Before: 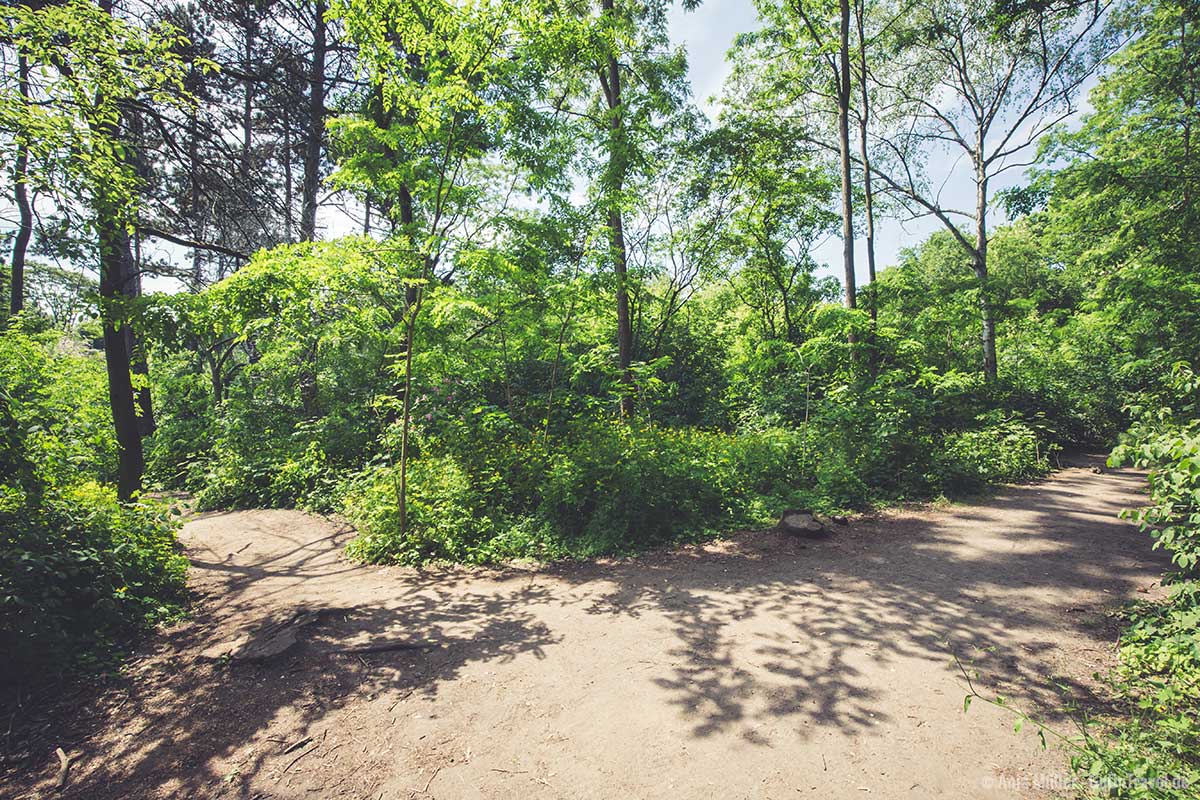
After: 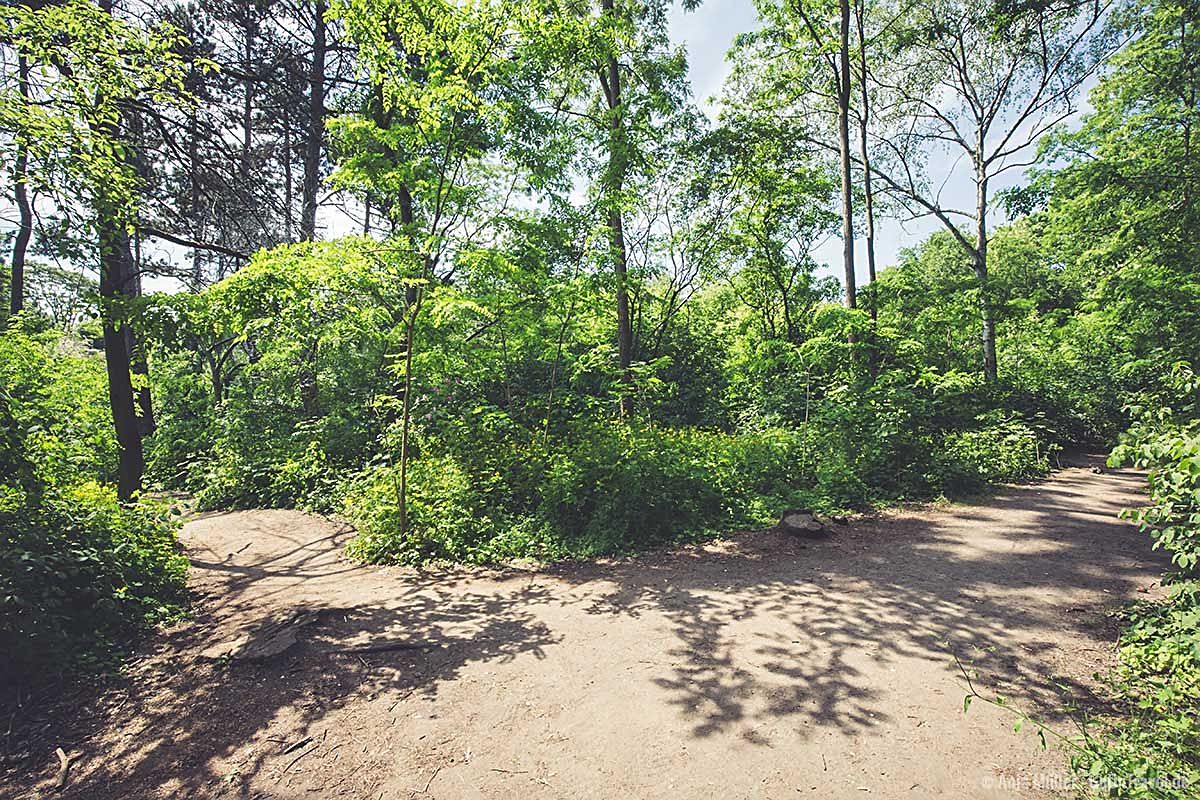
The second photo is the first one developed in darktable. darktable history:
sharpen: amount 0.486
shadows and highlights: radius 126.14, shadows 30.3, highlights -30.61, low approximation 0.01, soften with gaussian
